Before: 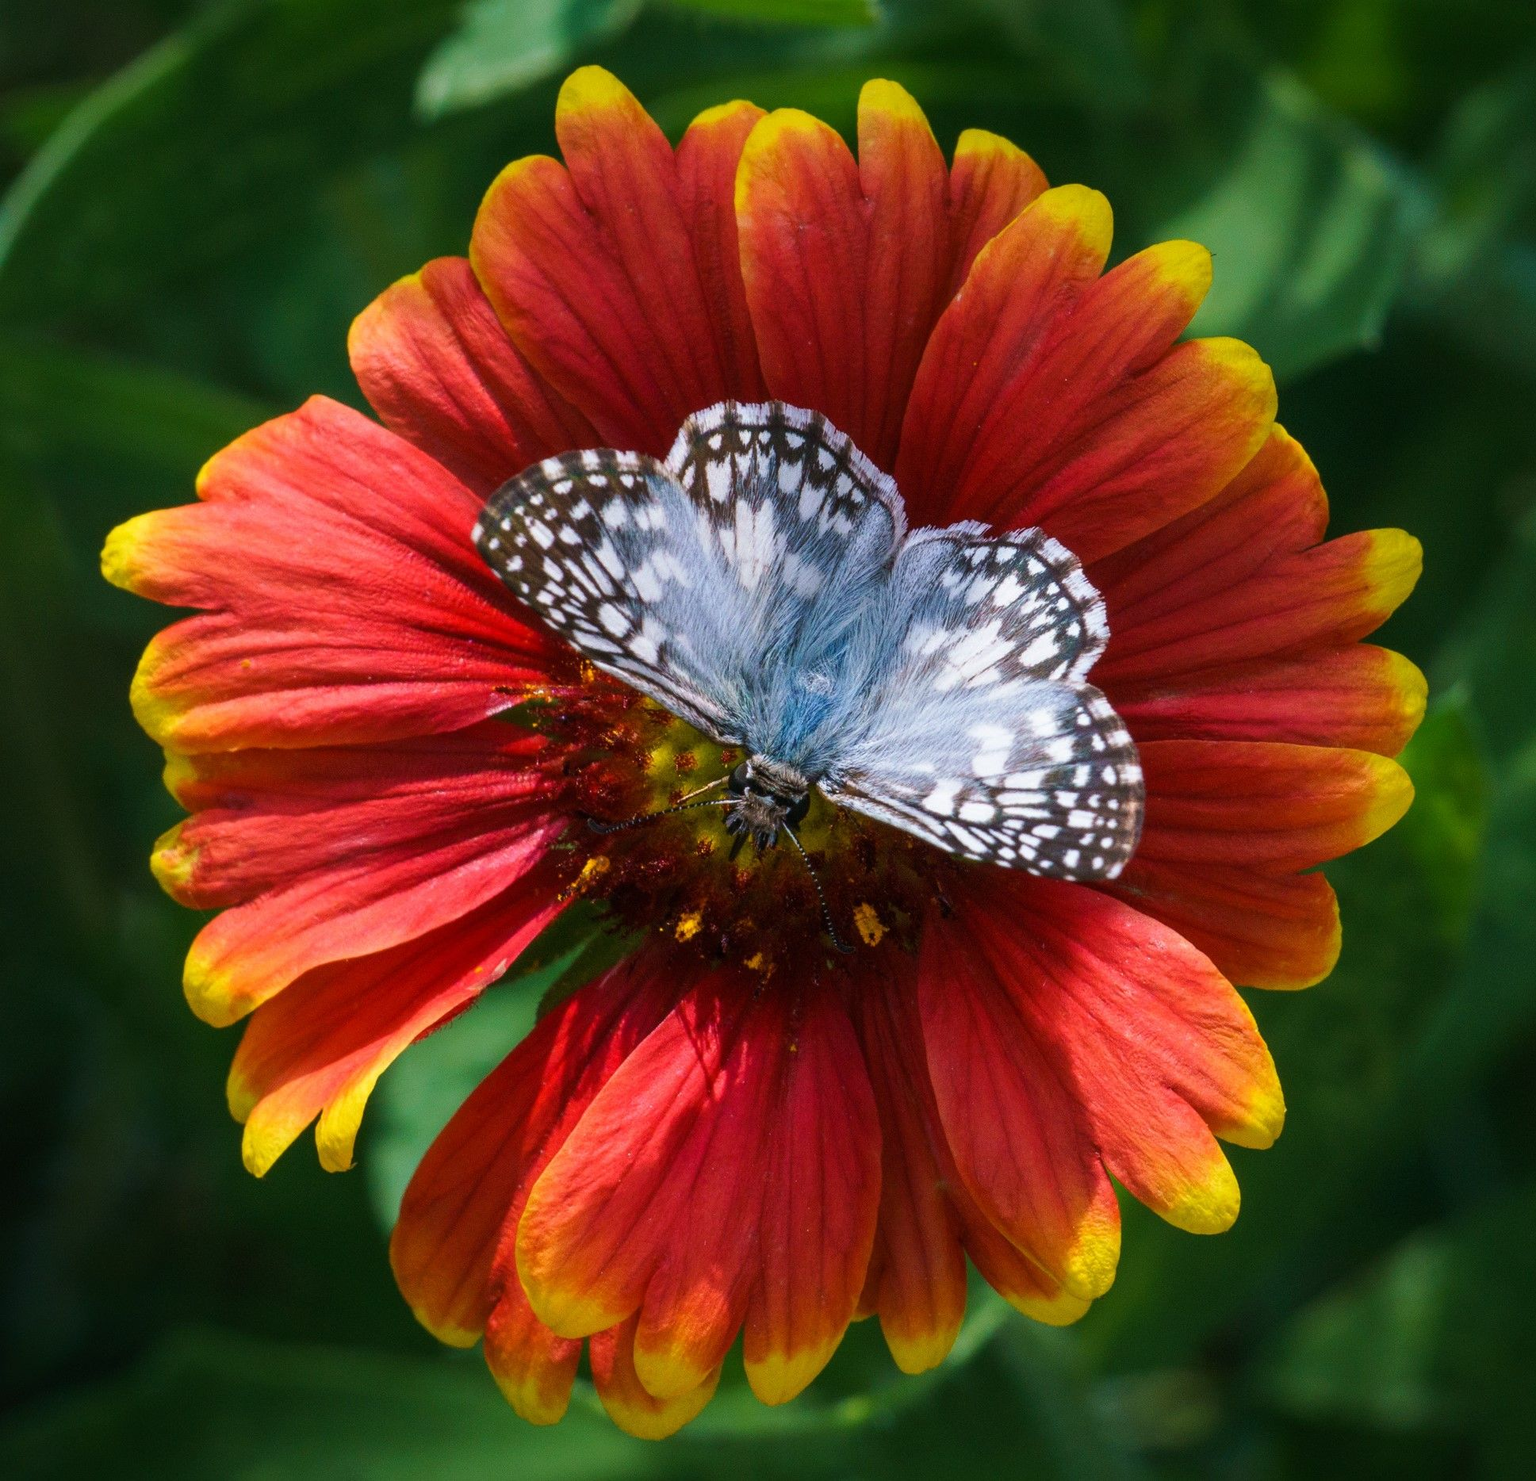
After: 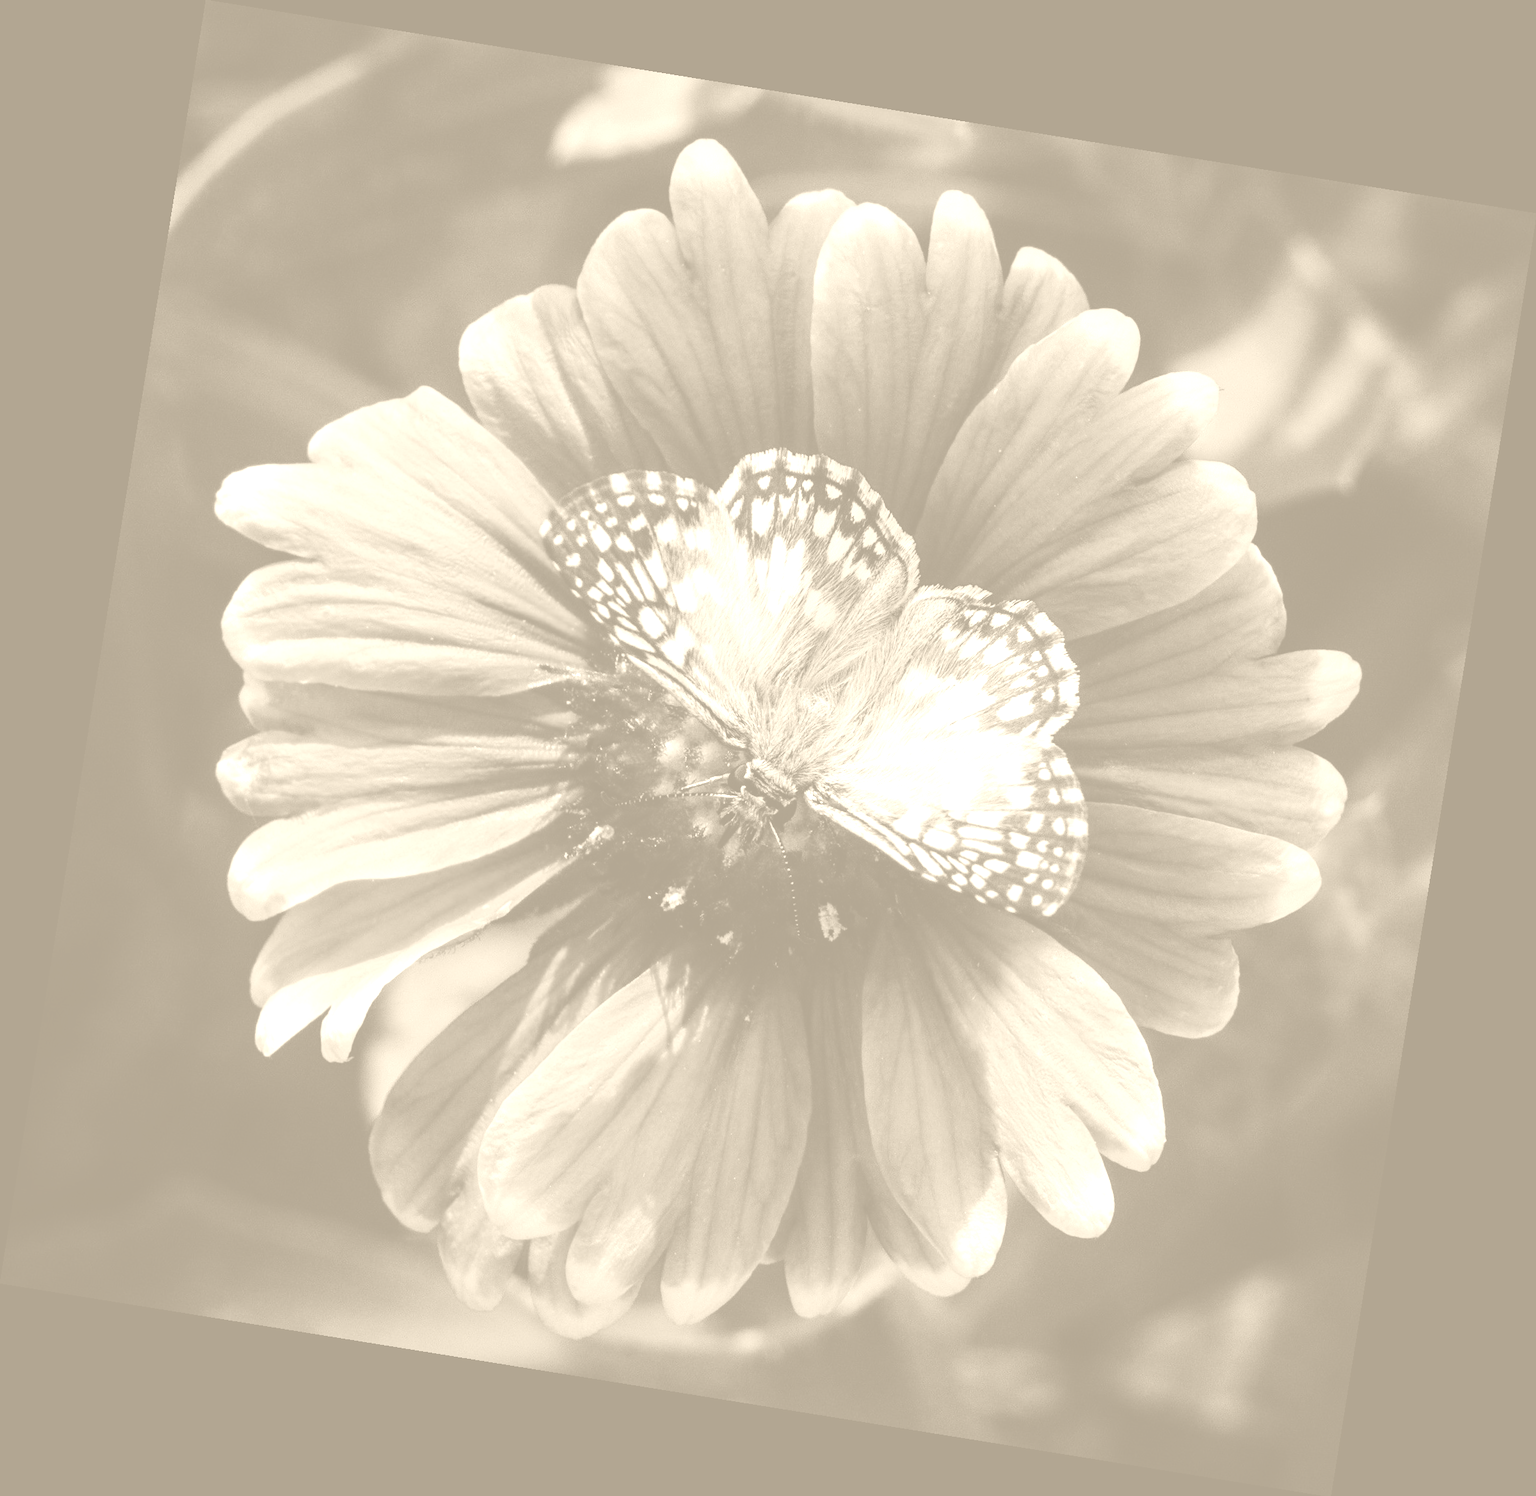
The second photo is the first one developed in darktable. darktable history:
rotate and perspective: rotation 9.12°, automatic cropping off
colorize: hue 36°, saturation 71%, lightness 80.79%
fill light: exposure -2 EV, width 8.6
